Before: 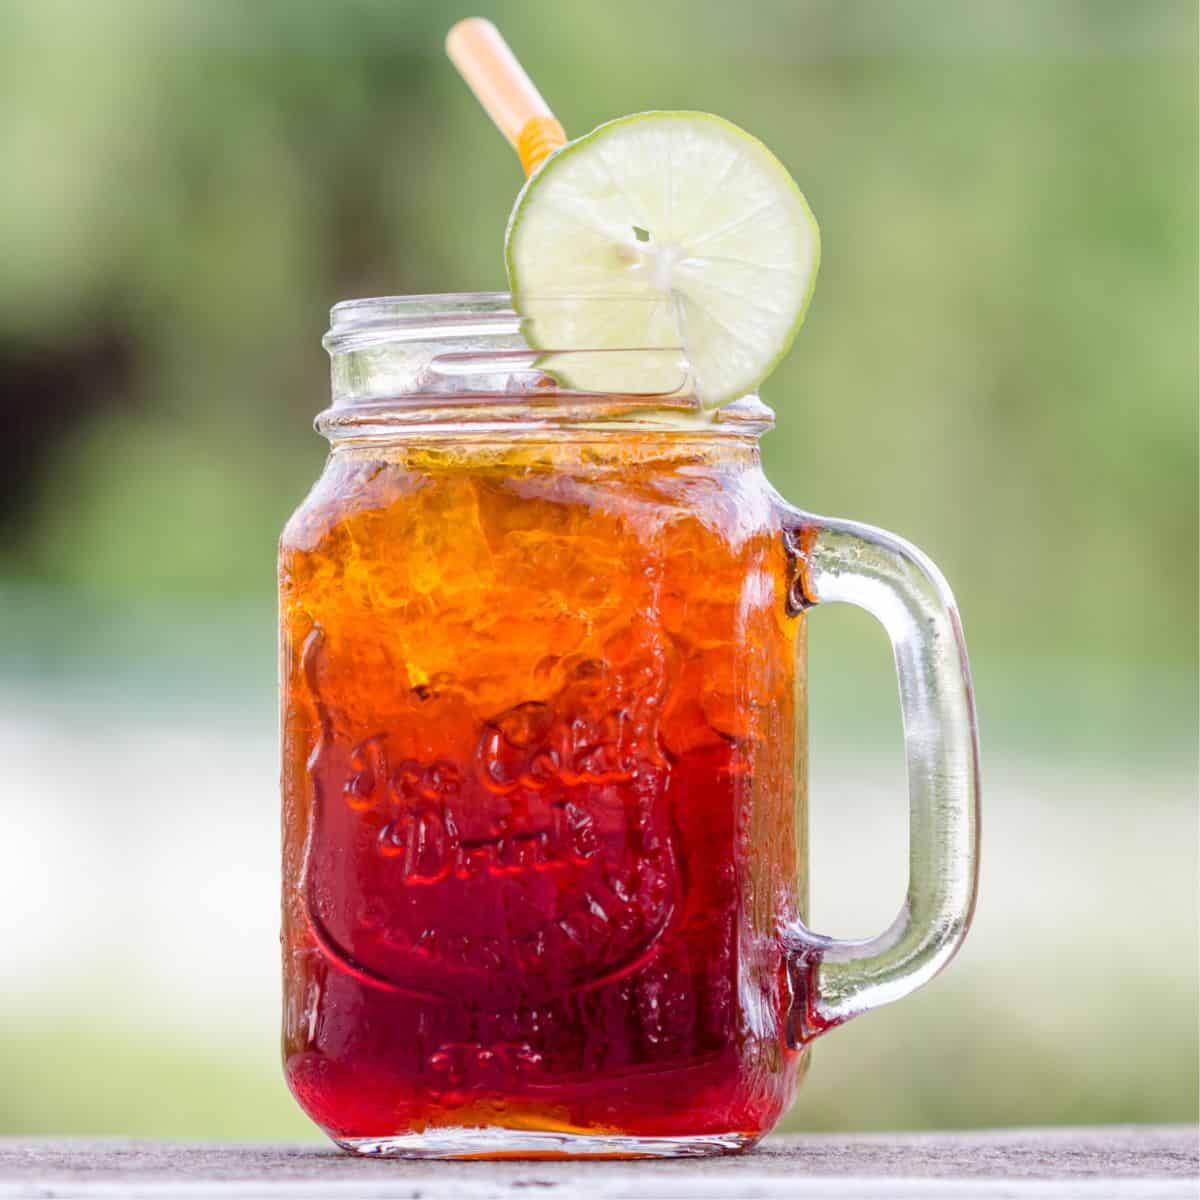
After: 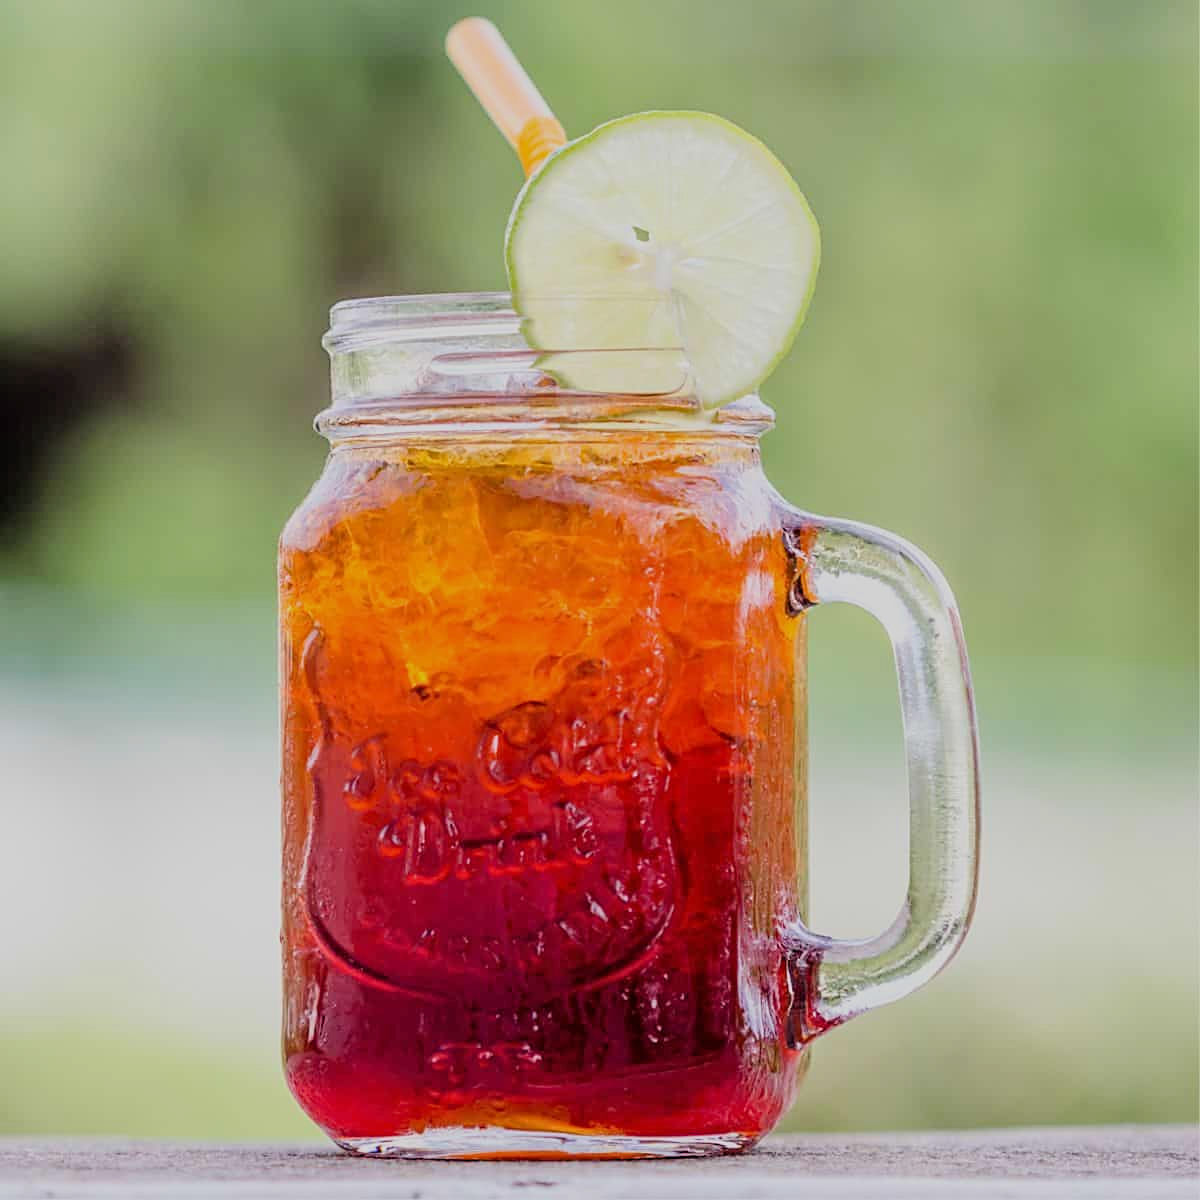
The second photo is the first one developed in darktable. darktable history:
filmic rgb: black relative exposure -7.48 EV, white relative exposure 4.83 EV, hardness 3.4, color science v6 (2022)
sharpen: on, module defaults
